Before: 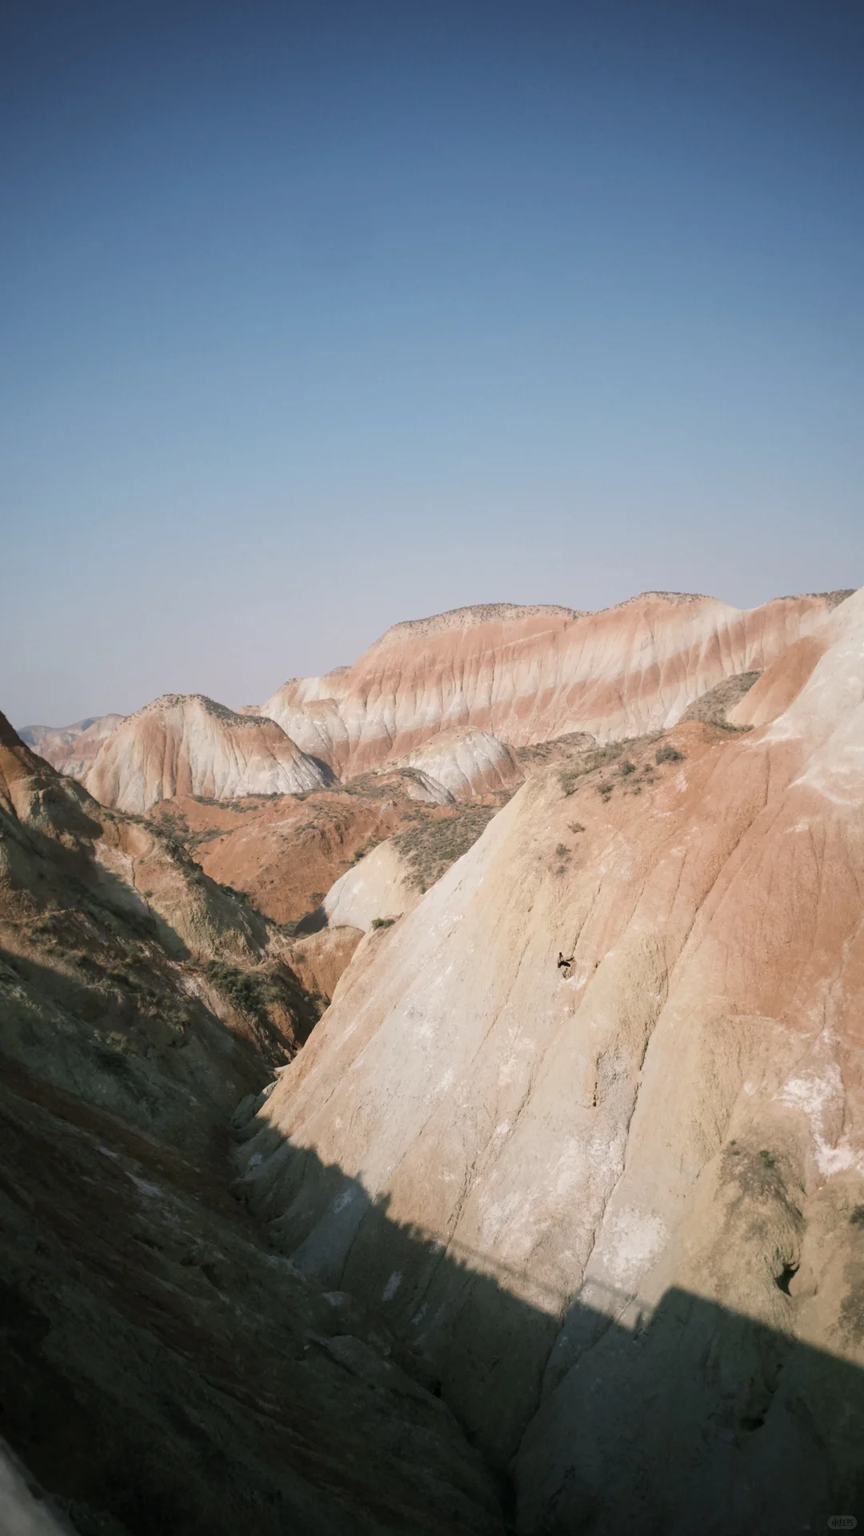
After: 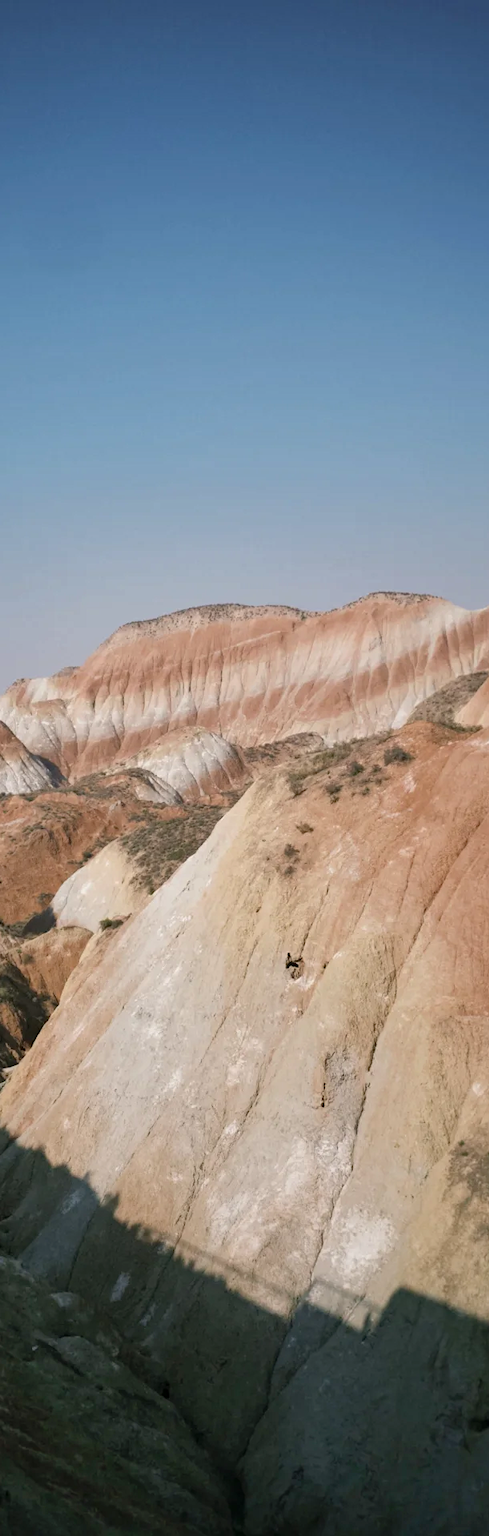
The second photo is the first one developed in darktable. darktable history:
haze removal: compatibility mode true, adaptive false
crop: left 31.533%, top 0.025%, right 11.826%
shadows and highlights: soften with gaussian
